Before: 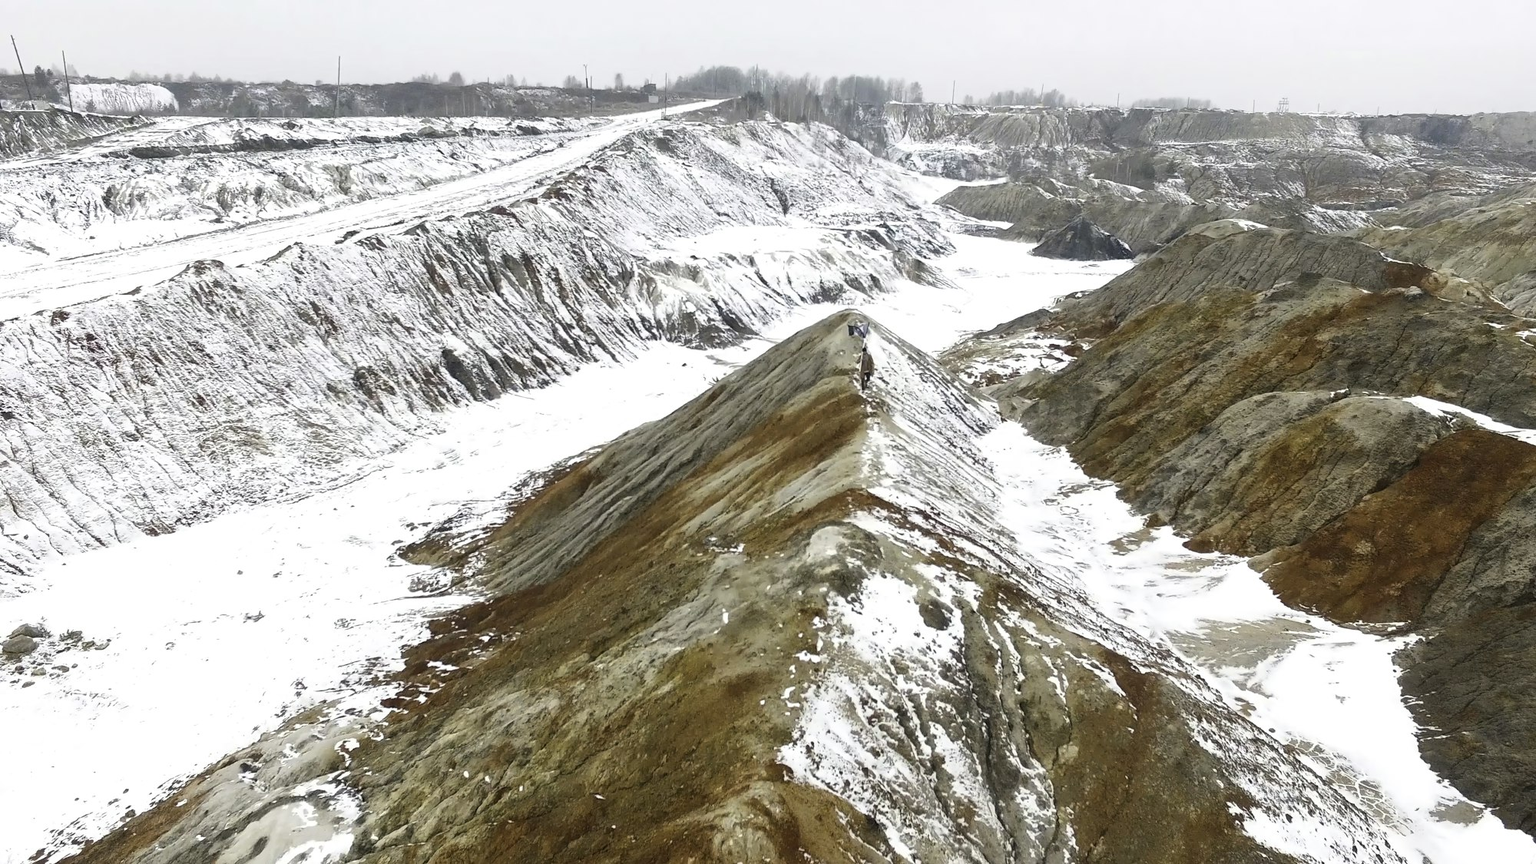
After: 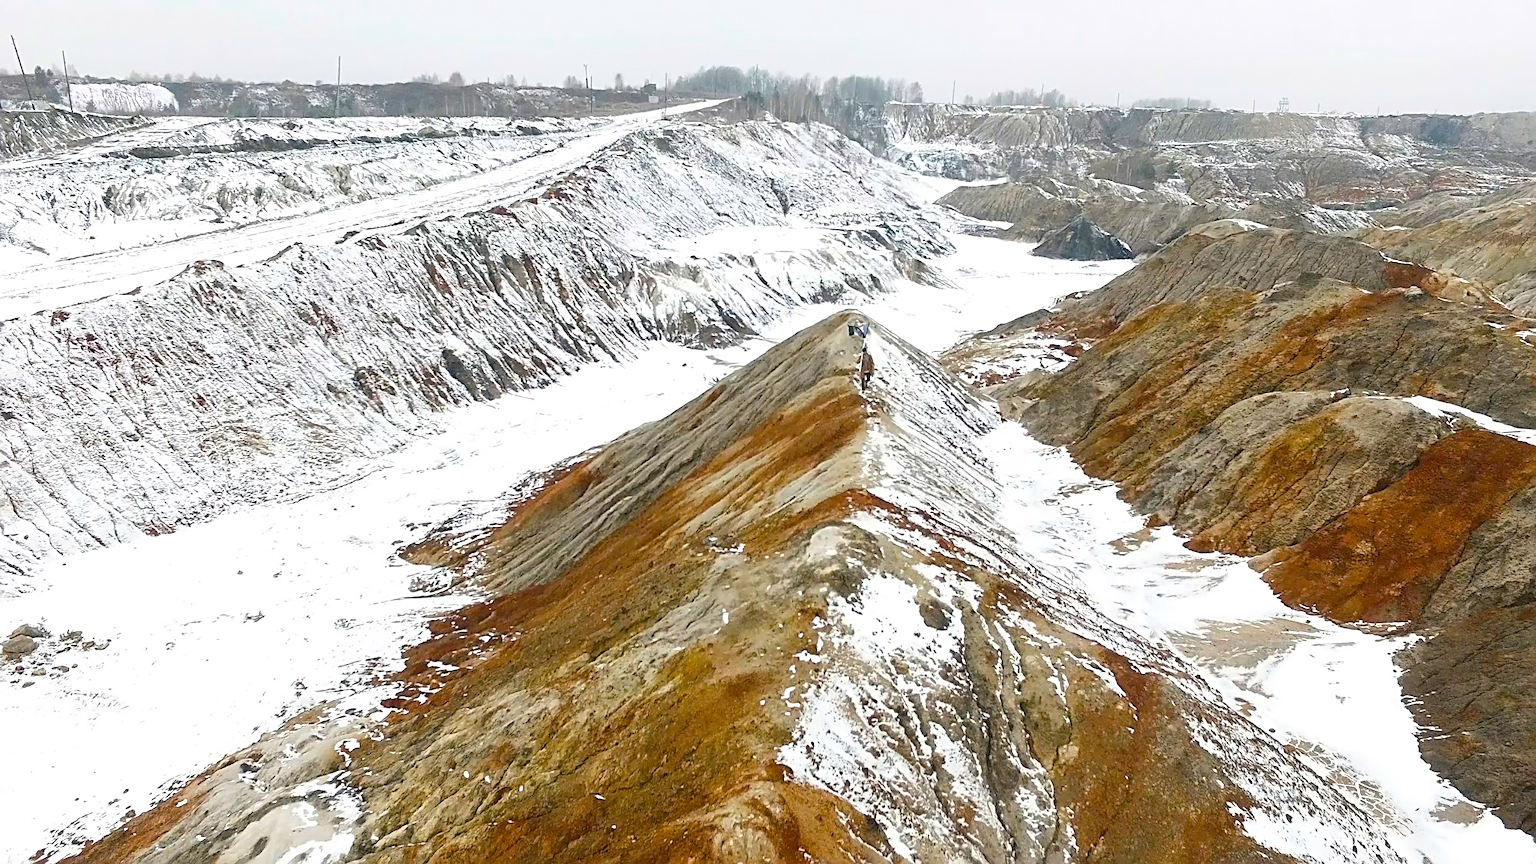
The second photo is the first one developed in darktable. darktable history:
sharpen: radius 2.726
color balance rgb: perceptual saturation grading › global saturation 25.103%
